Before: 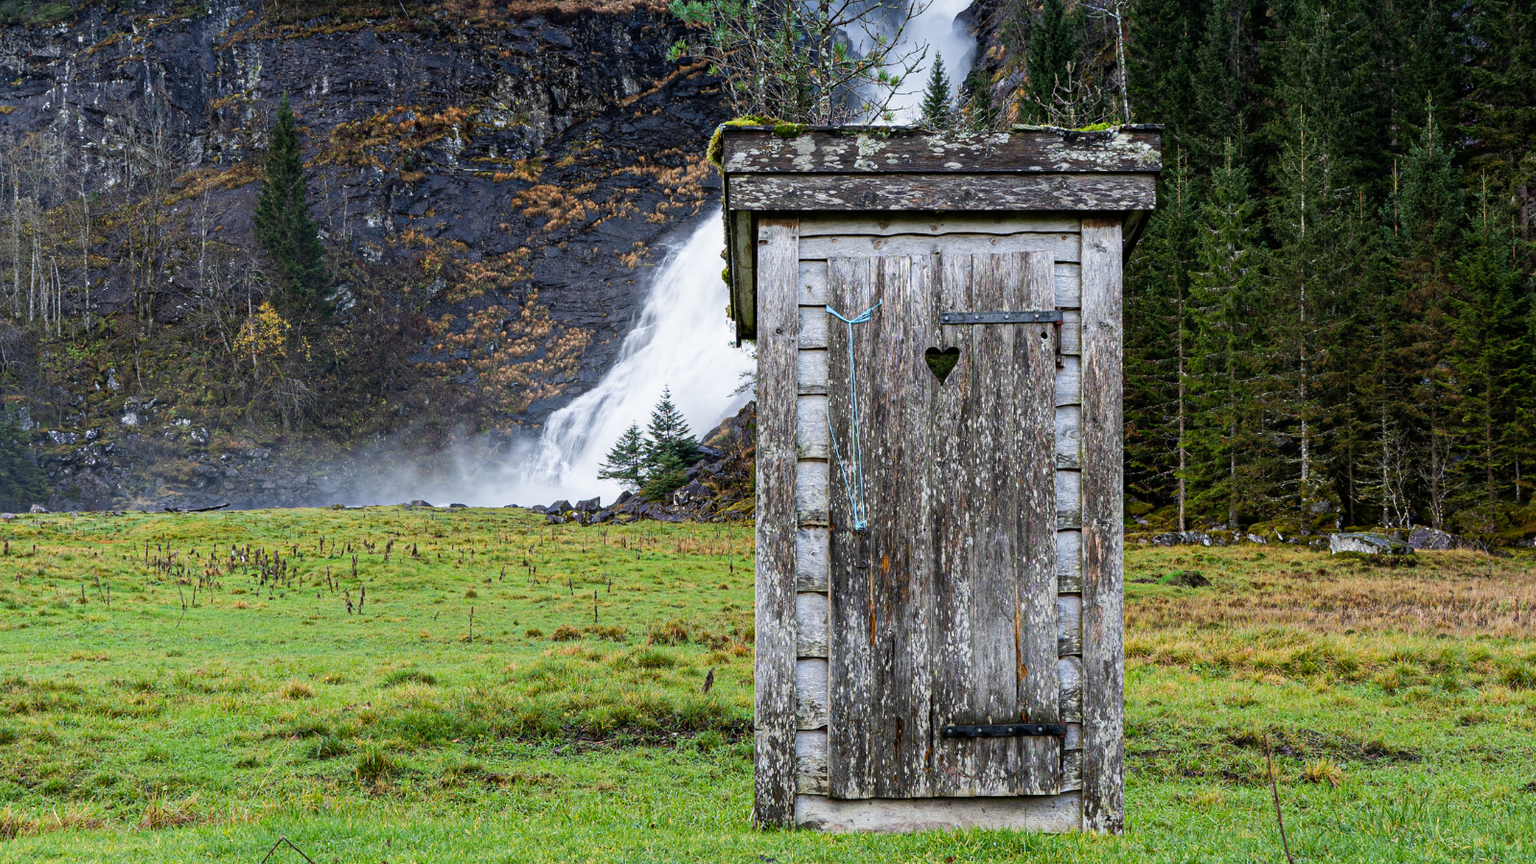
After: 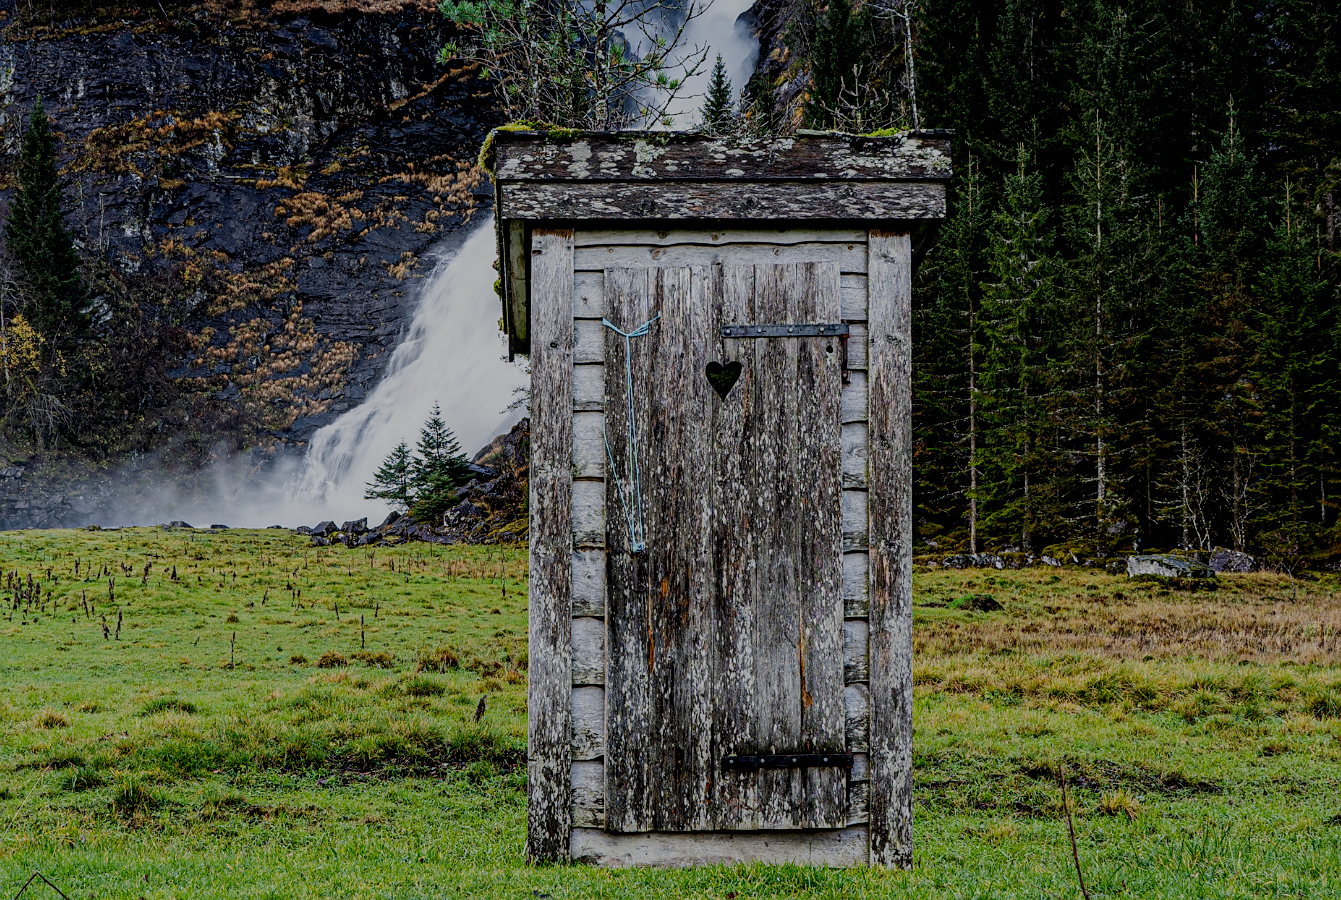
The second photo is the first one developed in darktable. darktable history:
crop: left 16.145%
sharpen: radius 1.458, amount 0.398, threshold 1.271
local contrast: on, module defaults
filmic rgb: middle gray luminance 30%, black relative exposure -9 EV, white relative exposure 7 EV, threshold 6 EV, target black luminance 0%, hardness 2.94, latitude 2.04%, contrast 0.963, highlights saturation mix 5%, shadows ↔ highlights balance 12.16%, add noise in highlights 0, preserve chrominance no, color science v3 (2019), use custom middle-gray values true, iterations of high-quality reconstruction 0, contrast in highlights soft, enable highlight reconstruction true
